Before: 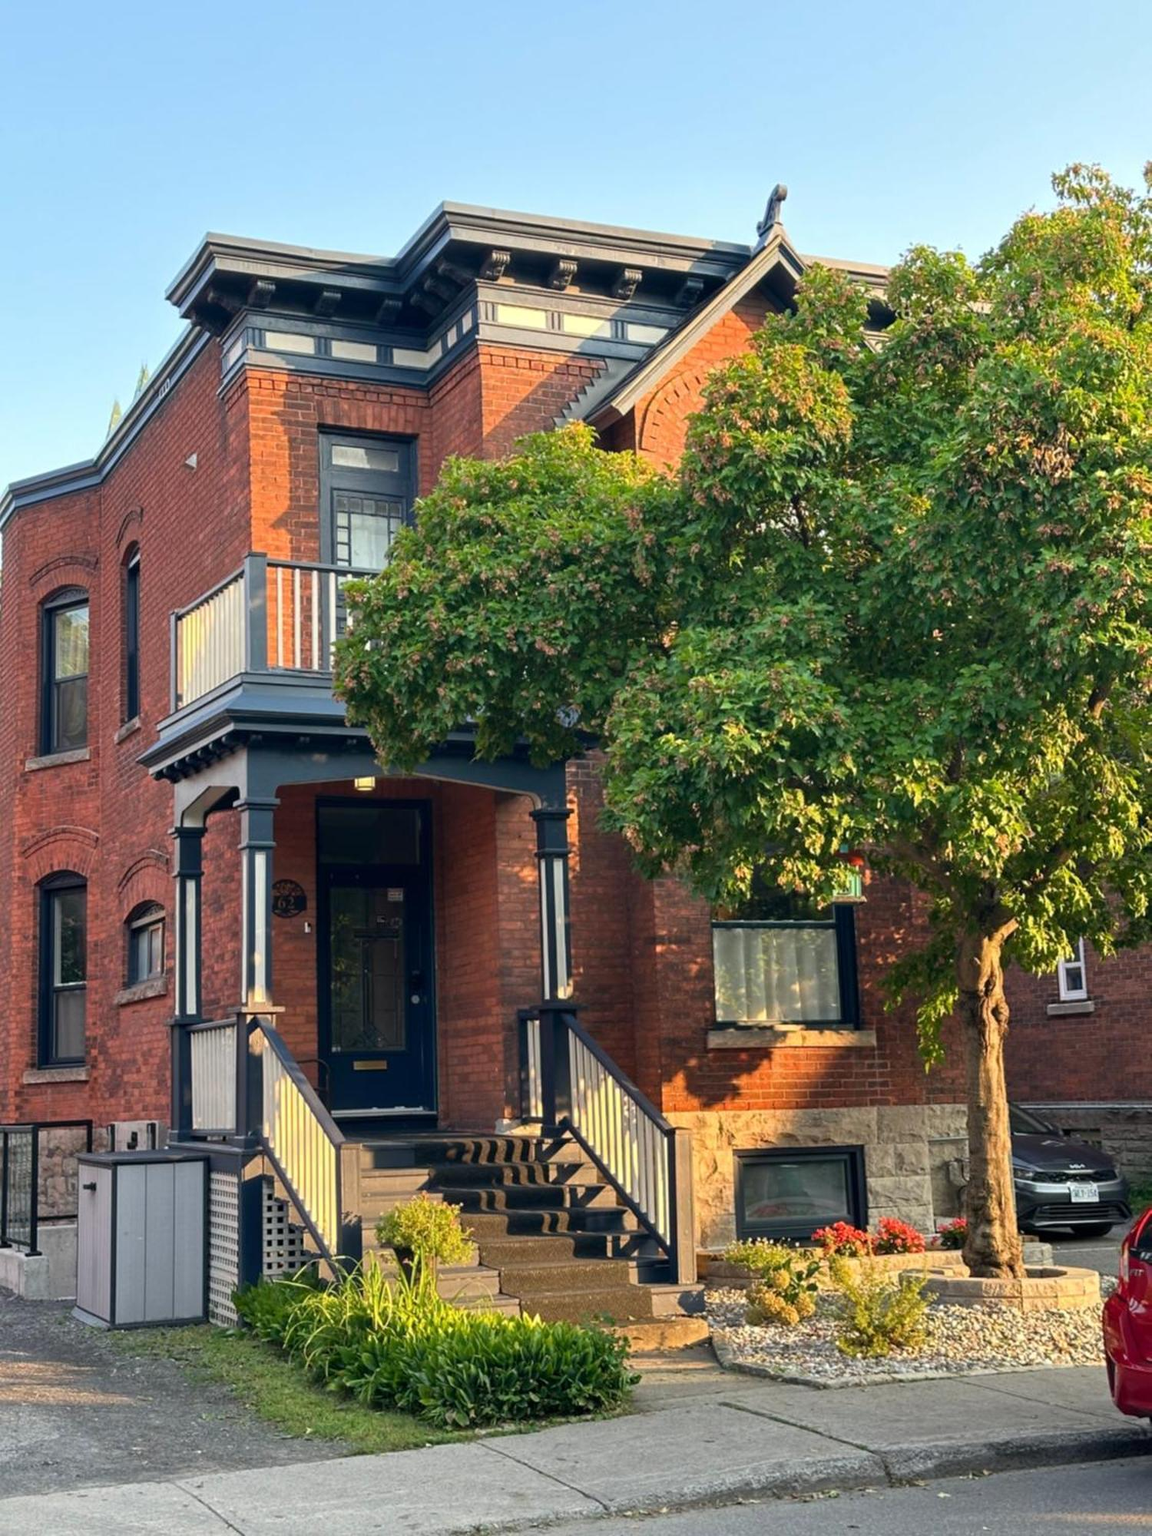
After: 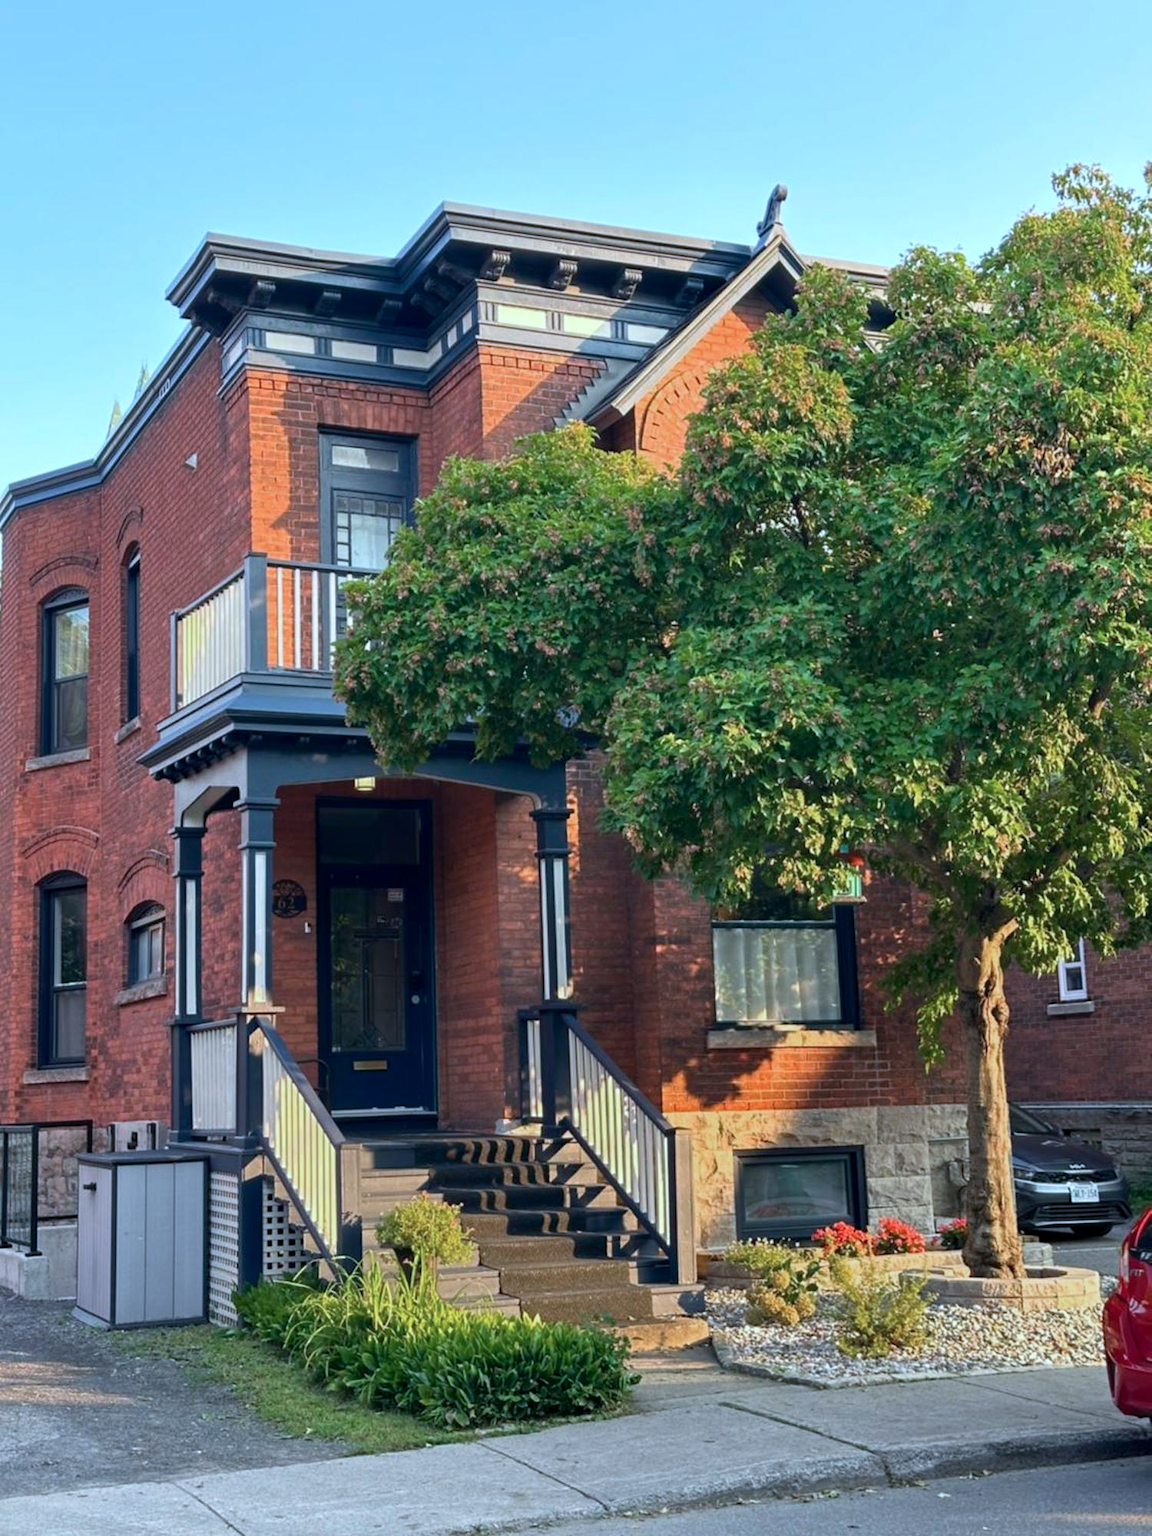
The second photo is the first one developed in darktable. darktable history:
exposure: black level correction 0.001, compensate highlight preservation false
color calibration: x 0.38, y 0.39, temperature 4086.04 K
color zones: curves: ch0 [(0, 0.5) (0.143, 0.5) (0.286, 0.456) (0.429, 0.5) (0.571, 0.5) (0.714, 0.5) (0.857, 0.5) (1, 0.5)]; ch1 [(0, 0.5) (0.143, 0.5) (0.286, 0.422) (0.429, 0.5) (0.571, 0.5) (0.714, 0.5) (0.857, 0.5) (1, 0.5)]
